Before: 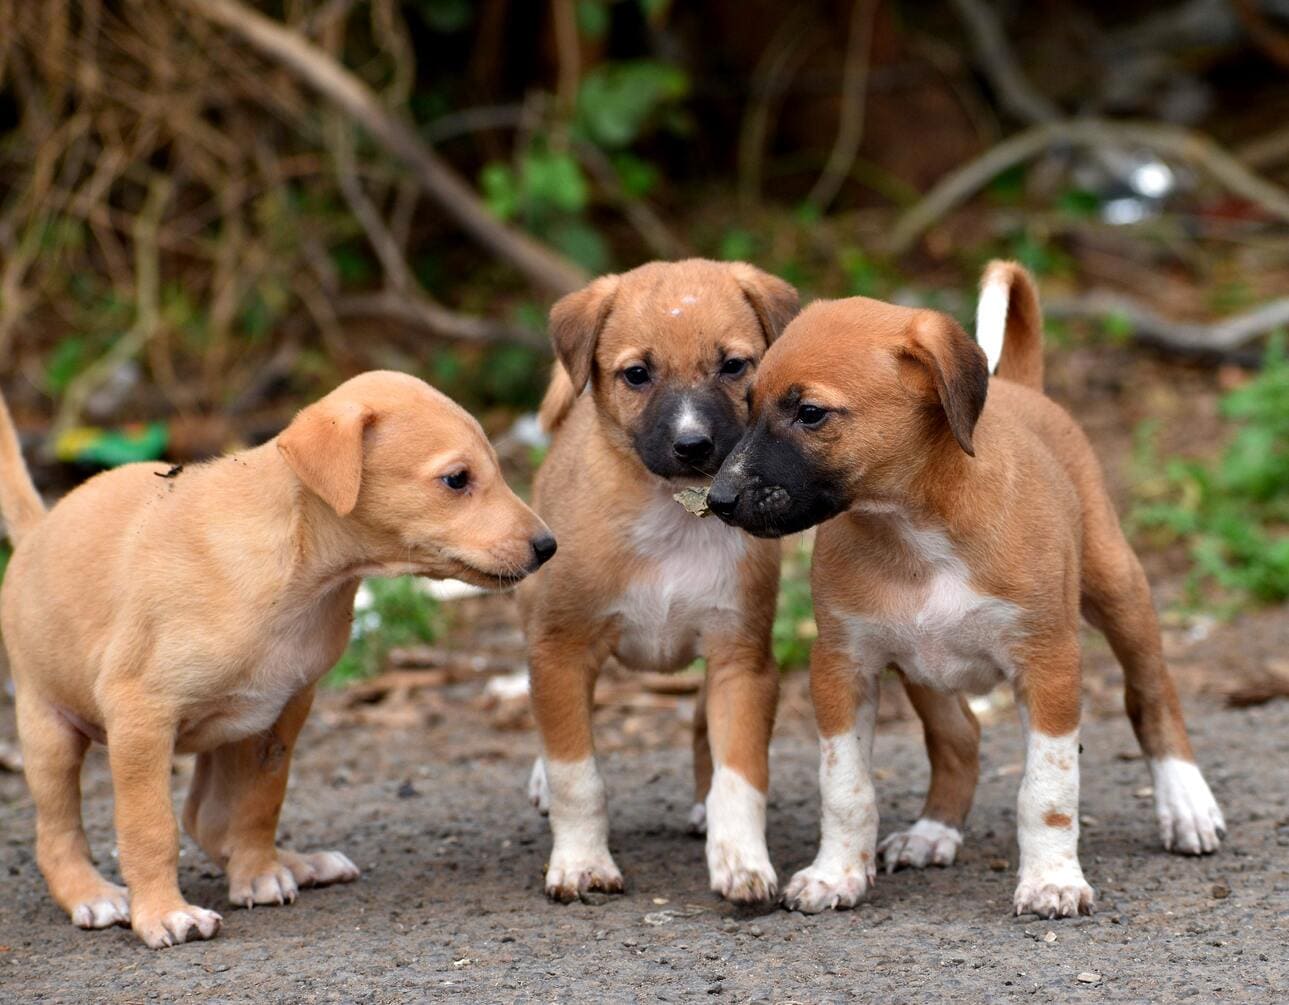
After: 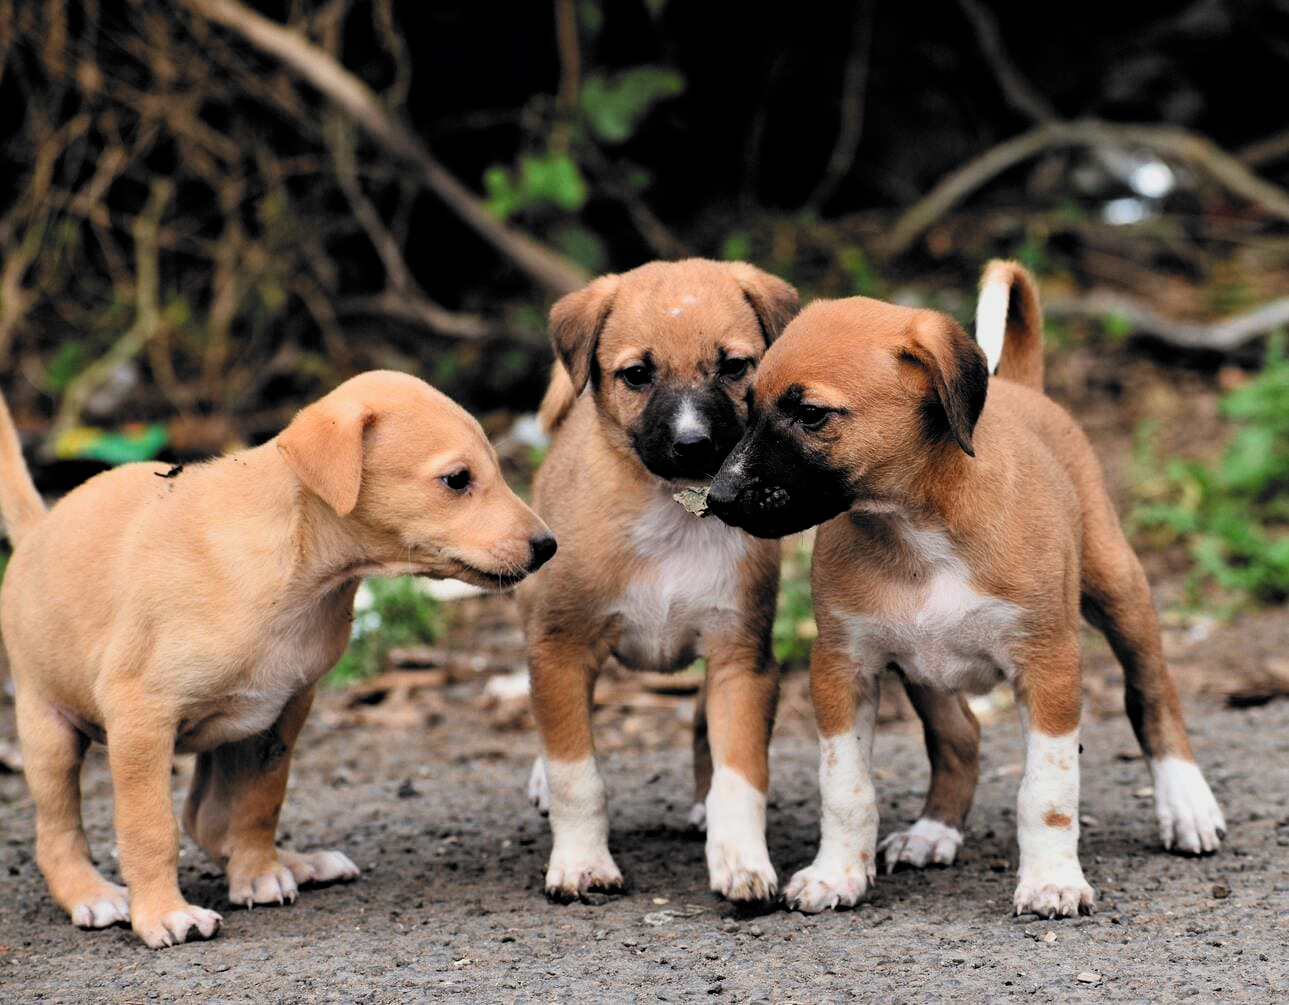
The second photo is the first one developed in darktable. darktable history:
filmic rgb: black relative exposure -5.04 EV, white relative exposure 3.54 EV, hardness 3.19, contrast 1.402, highlights saturation mix -49.94%, color science v6 (2022)
